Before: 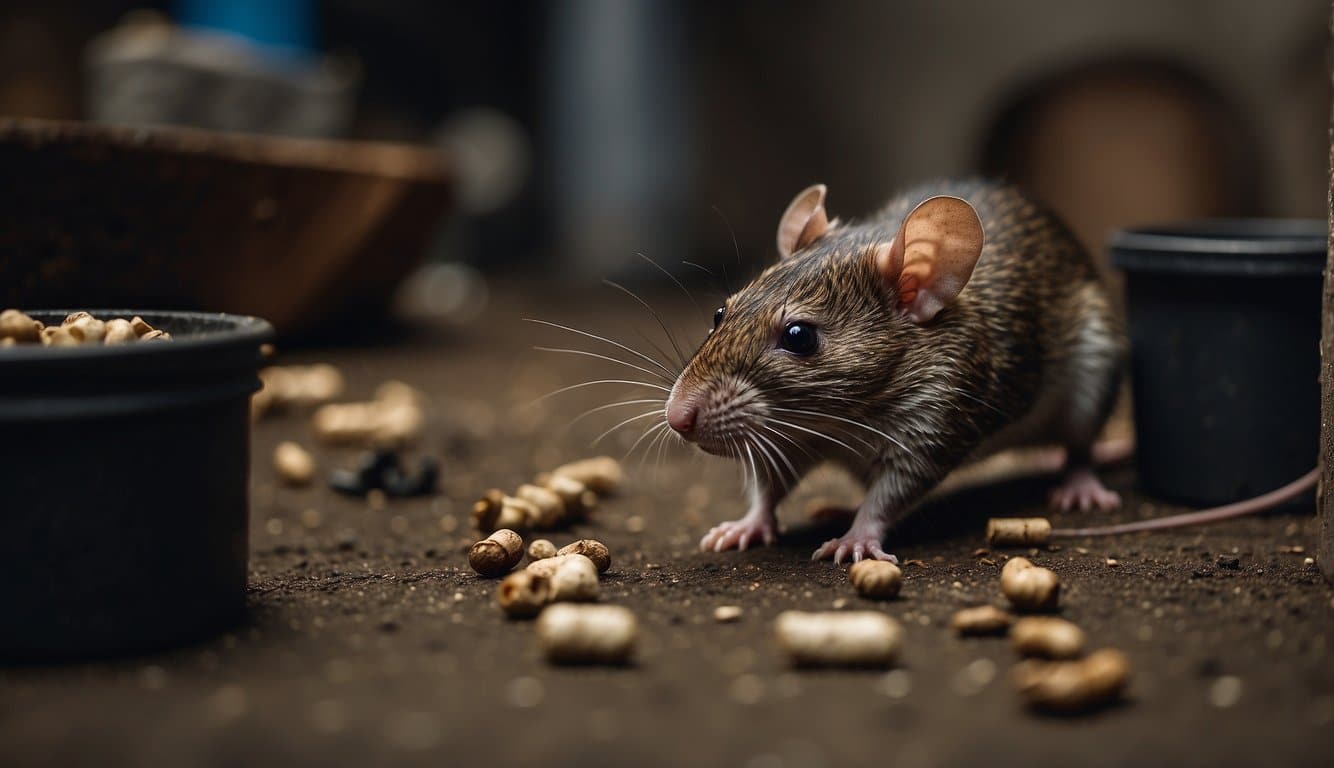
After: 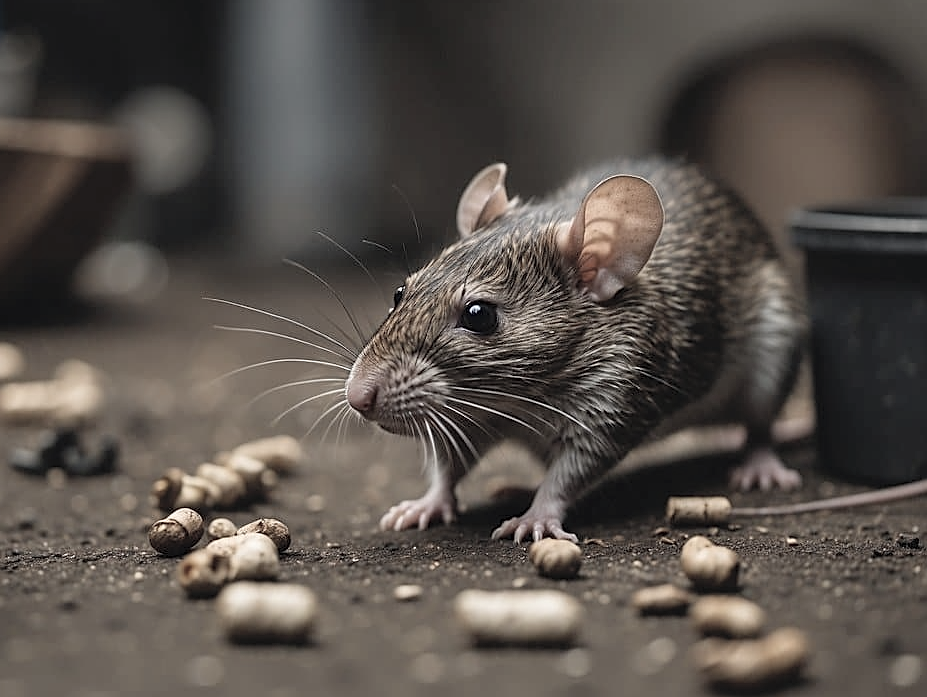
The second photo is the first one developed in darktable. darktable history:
crop and rotate: left 24.034%, top 2.838%, right 6.406%, bottom 6.299%
contrast brightness saturation: brightness 0.18, saturation -0.5
sharpen: on, module defaults
